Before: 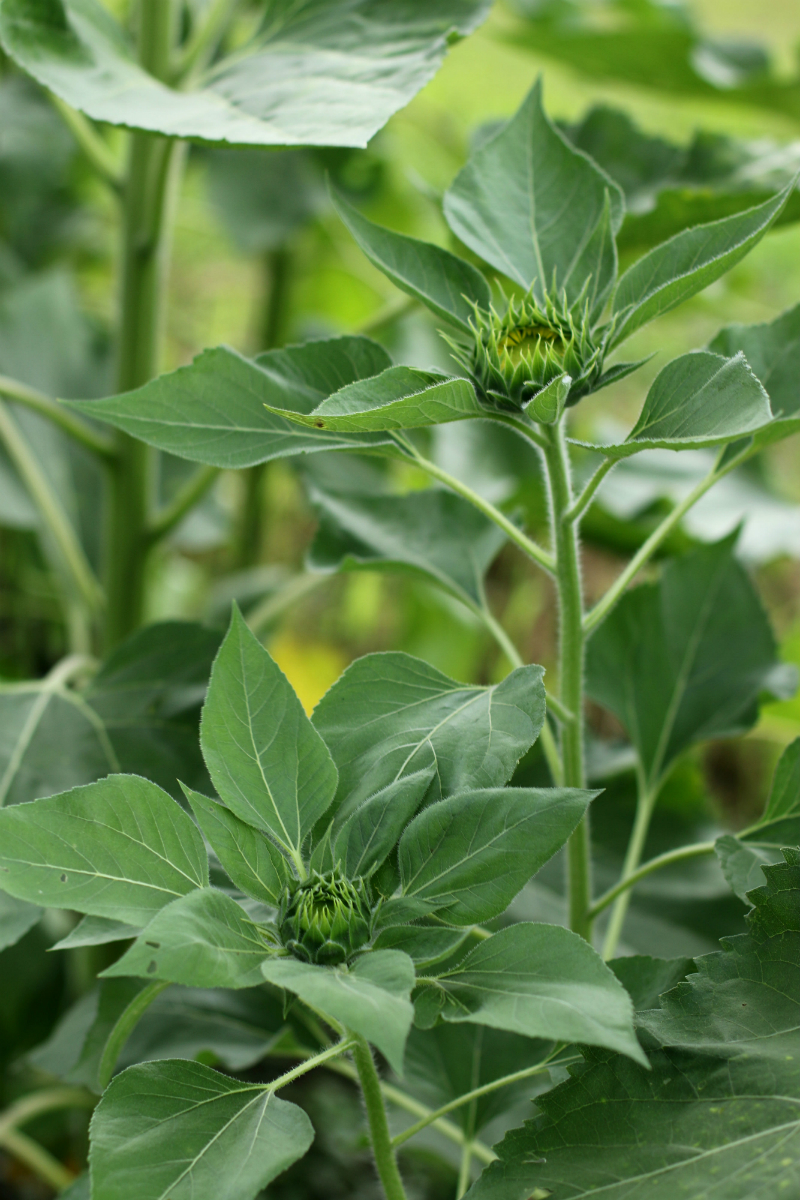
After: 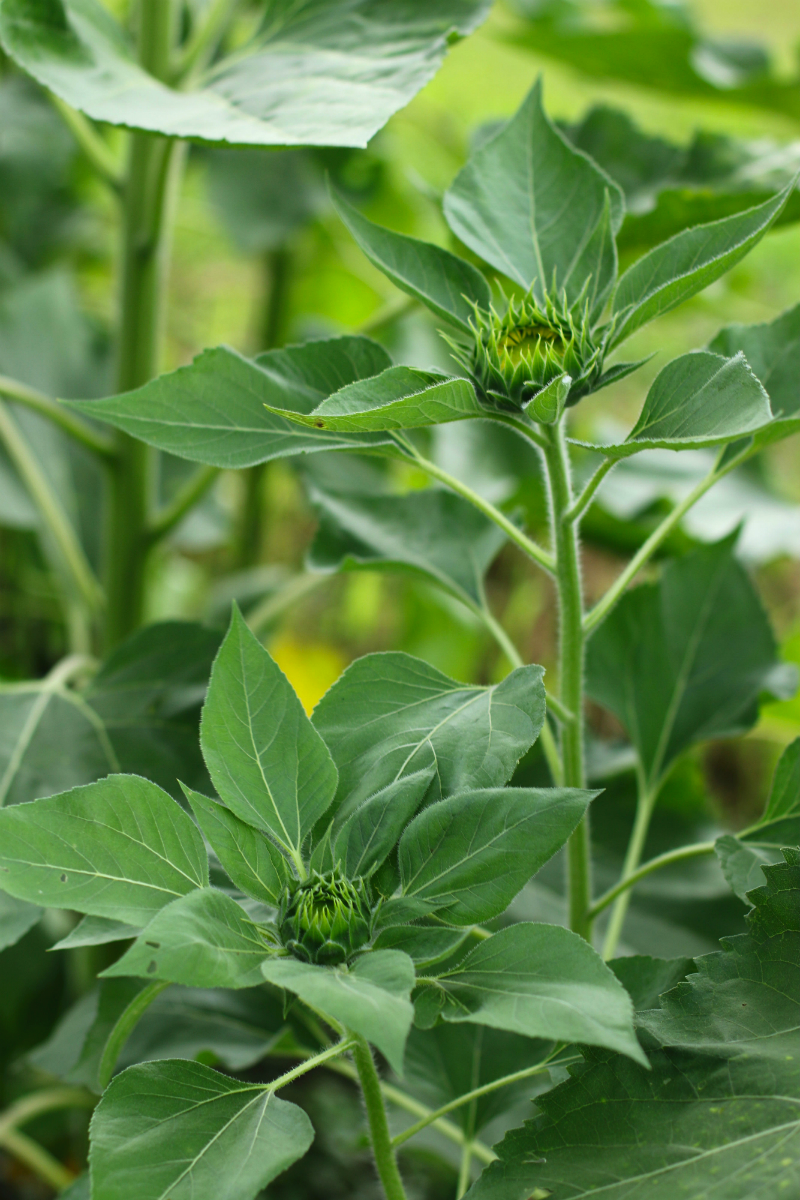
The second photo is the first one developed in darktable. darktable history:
contrast brightness saturation: contrast 0.039, saturation 0.156
exposure: black level correction -0.003, exposure 0.043 EV, compensate highlight preservation false
